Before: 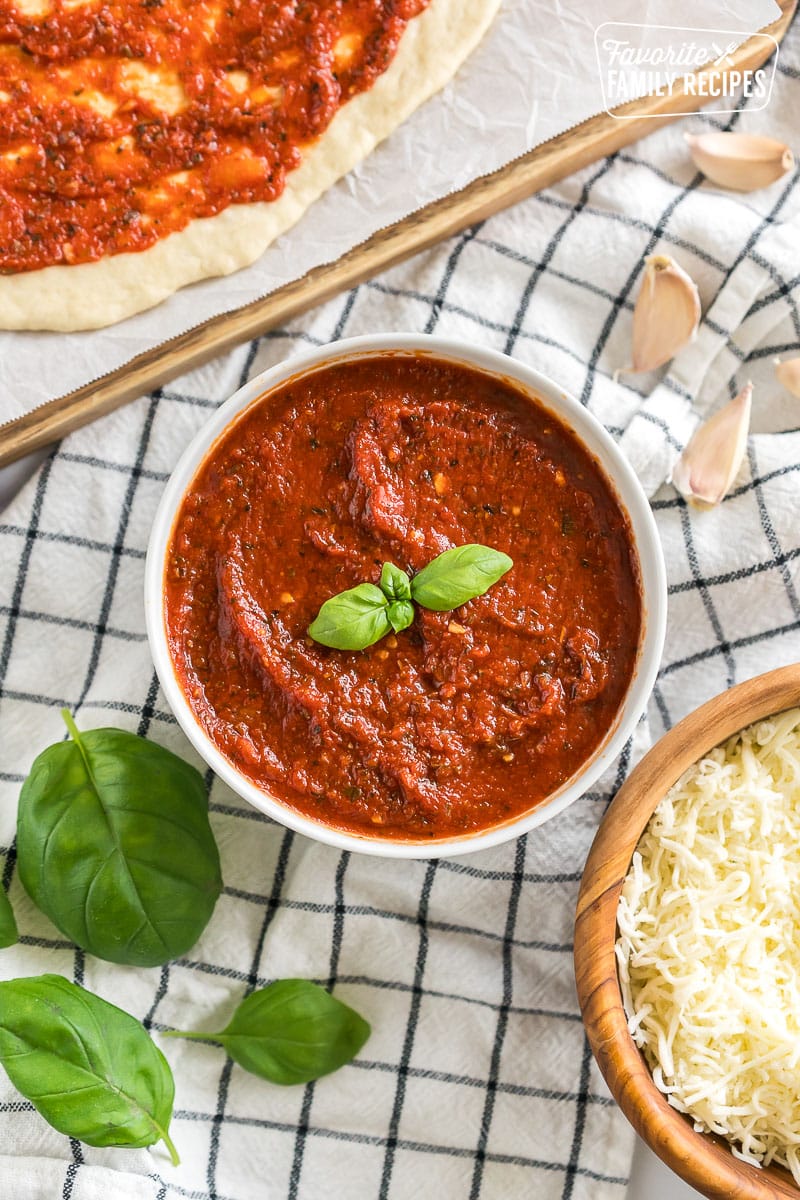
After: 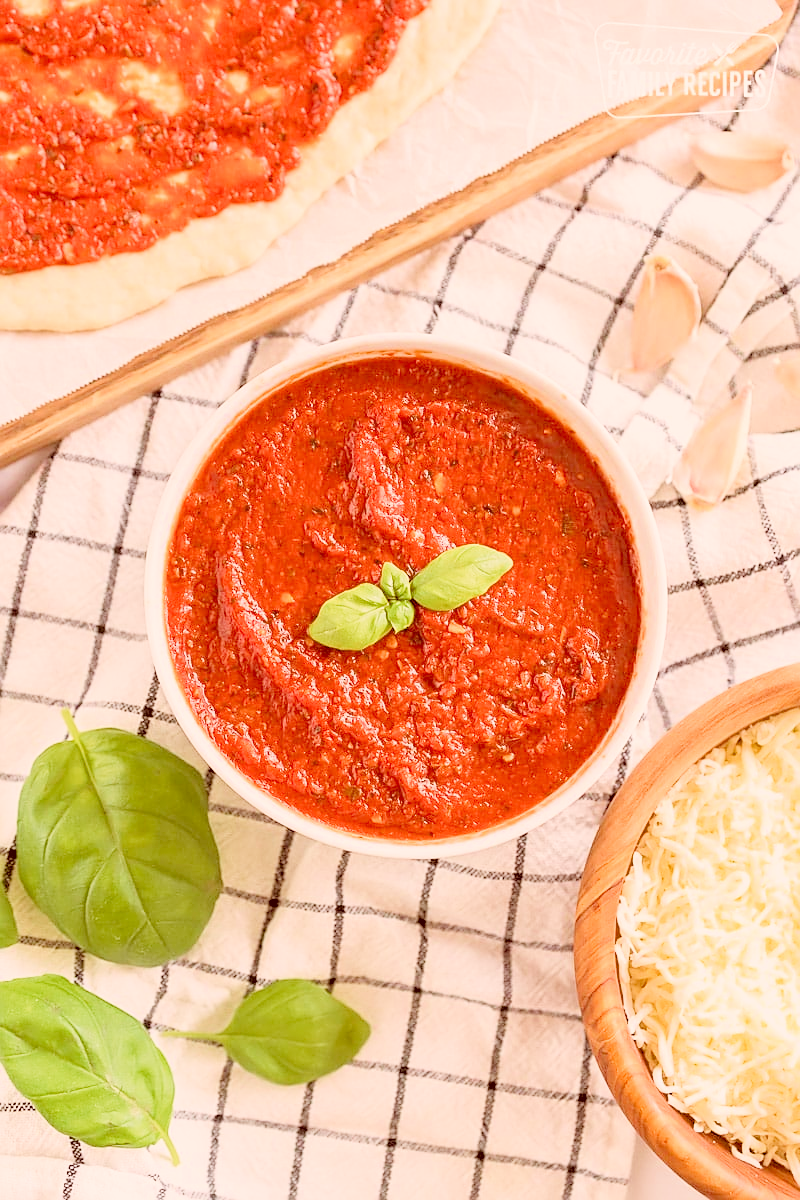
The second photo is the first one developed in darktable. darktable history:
filmic rgb: middle gray luminance 3.44%, black relative exposure -5.92 EV, white relative exposure 6.33 EV, threshold 6 EV, dynamic range scaling 22.4%, target black luminance 0%, hardness 2.33, latitude 45.85%, contrast 0.78, highlights saturation mix 100%, shadows ↔ highlights balance 0.033%, add noise in highlights 0, preserve chrominance max RGB, color science v3 (2019), use custom middle-gray values true, iterations of high-quality reconstruction 0, contrast in highlights soft, enable highlight reconstruction true
sharpen: on, module defaults
color correction: highlights a* 9.03, highlights b* 8.71, shadows a* 40, shadows b* 40, saturation 0.8
